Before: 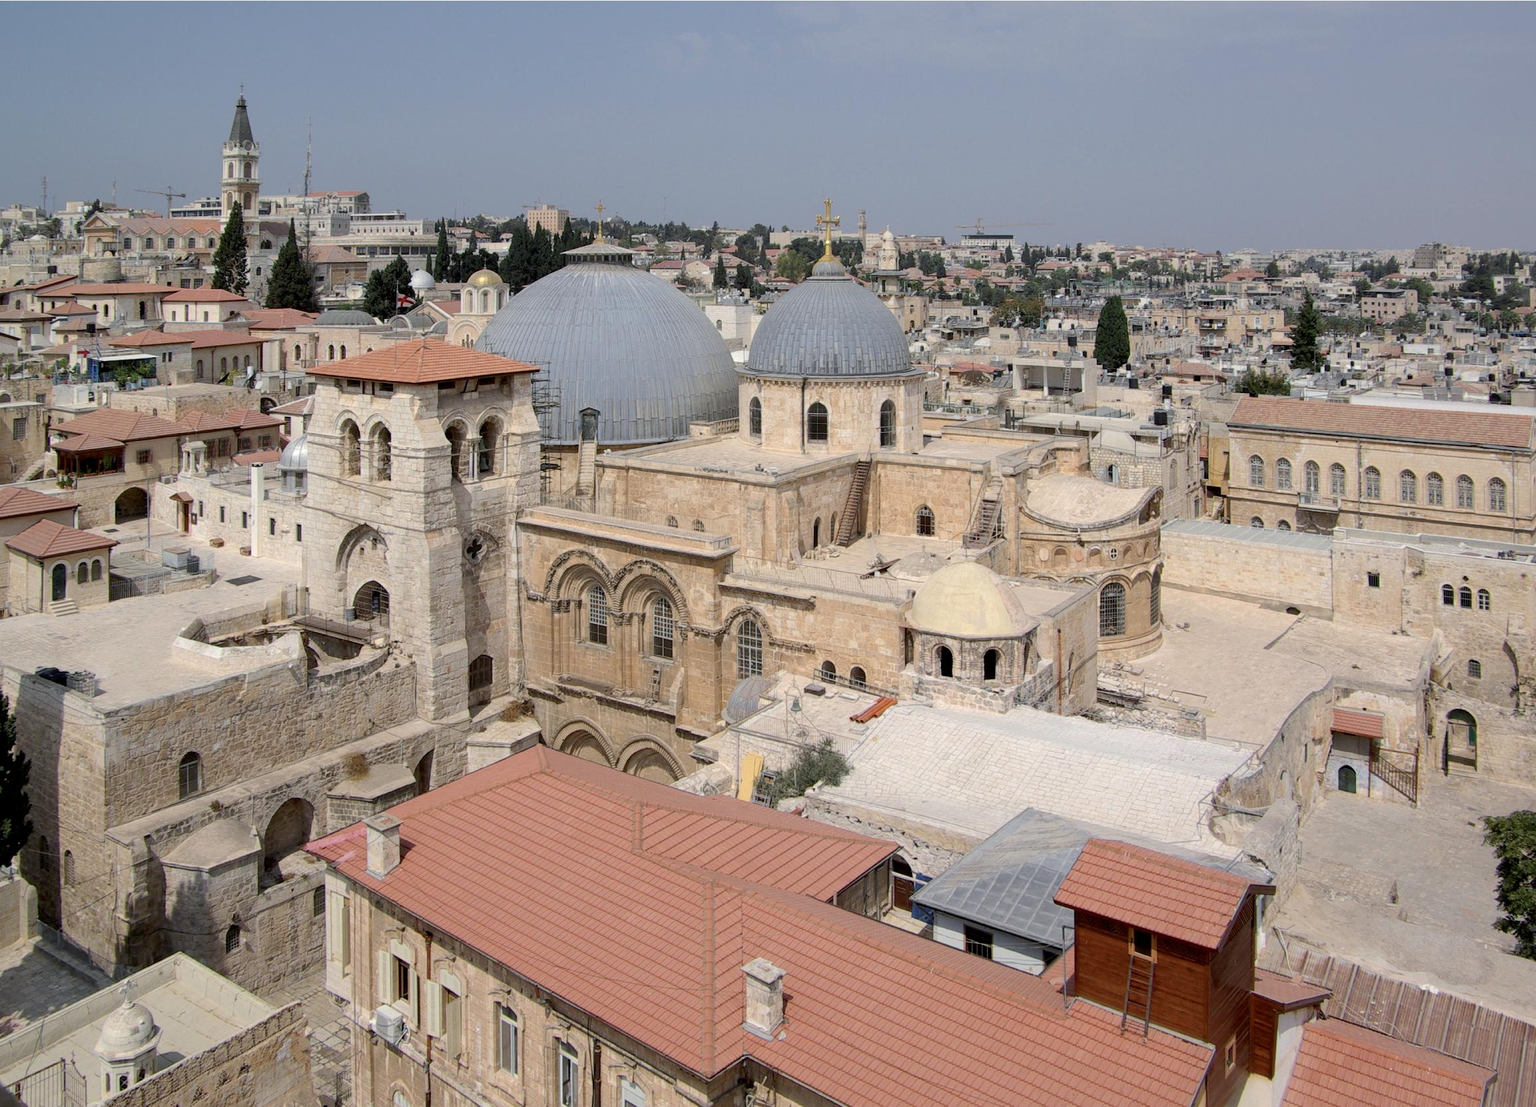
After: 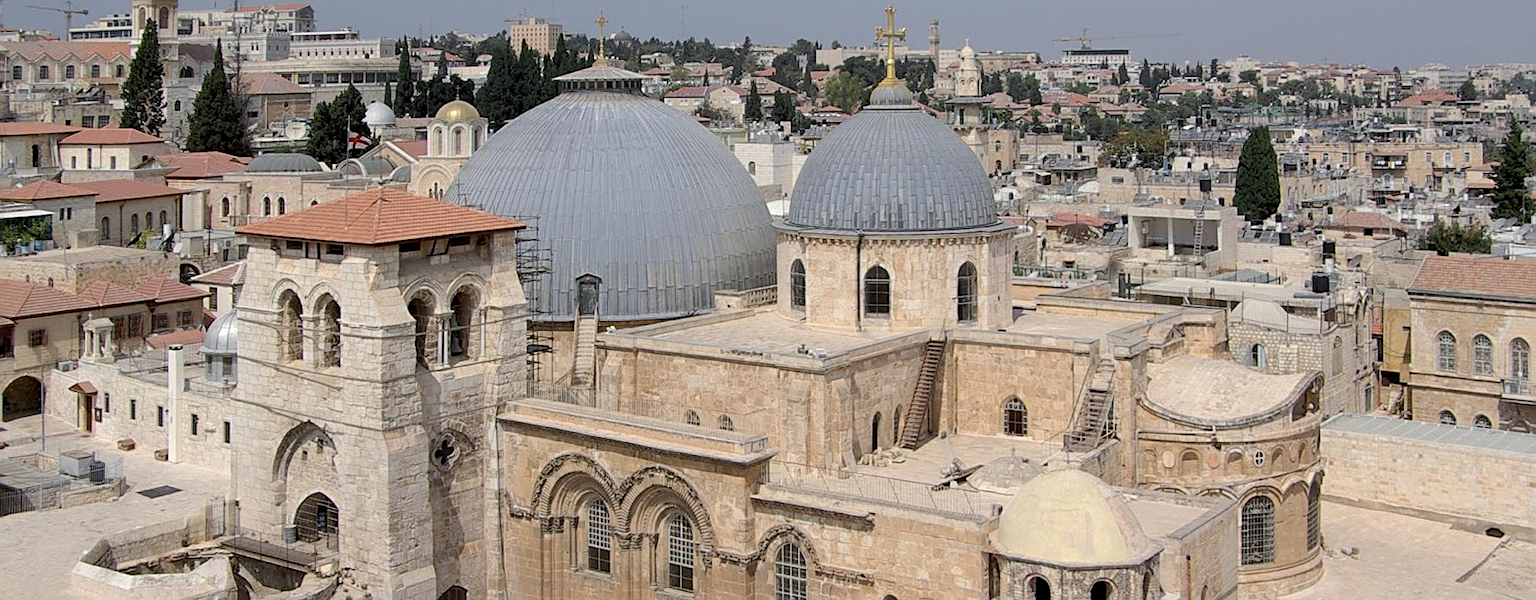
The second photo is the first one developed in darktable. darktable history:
crop: left 7.036%, top 18.398%, right 14.379%, bottom 40.043%
sharpen: on, module defaults
rotate and perspective: lens shift (horizontal) -0.055, automatic cropping off
